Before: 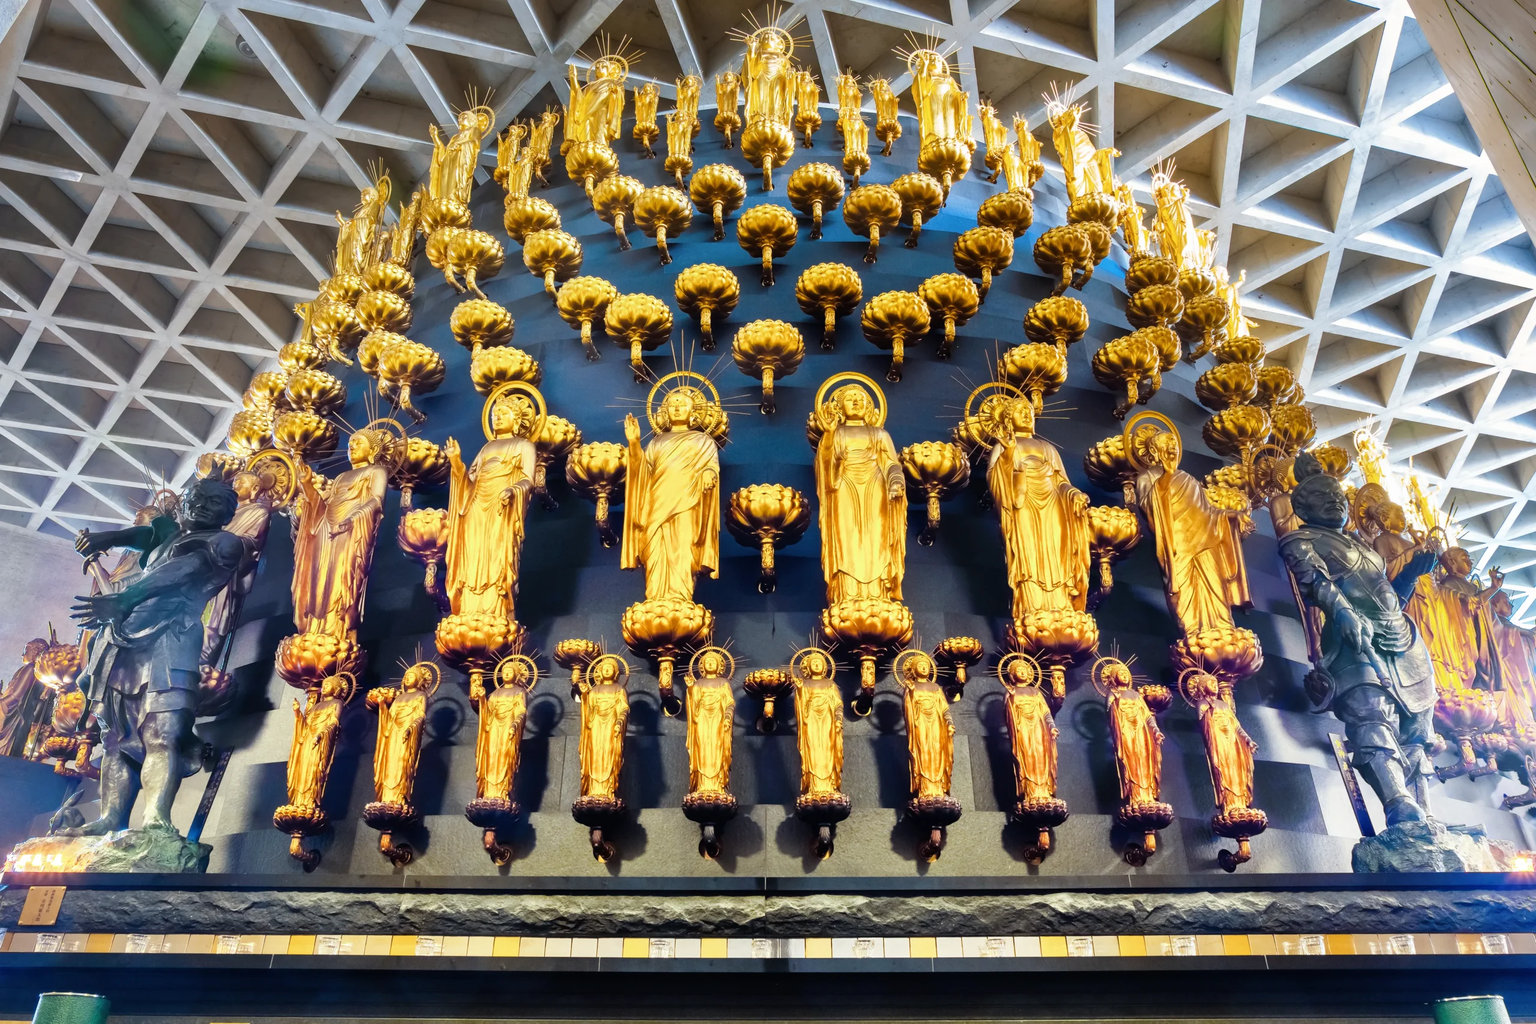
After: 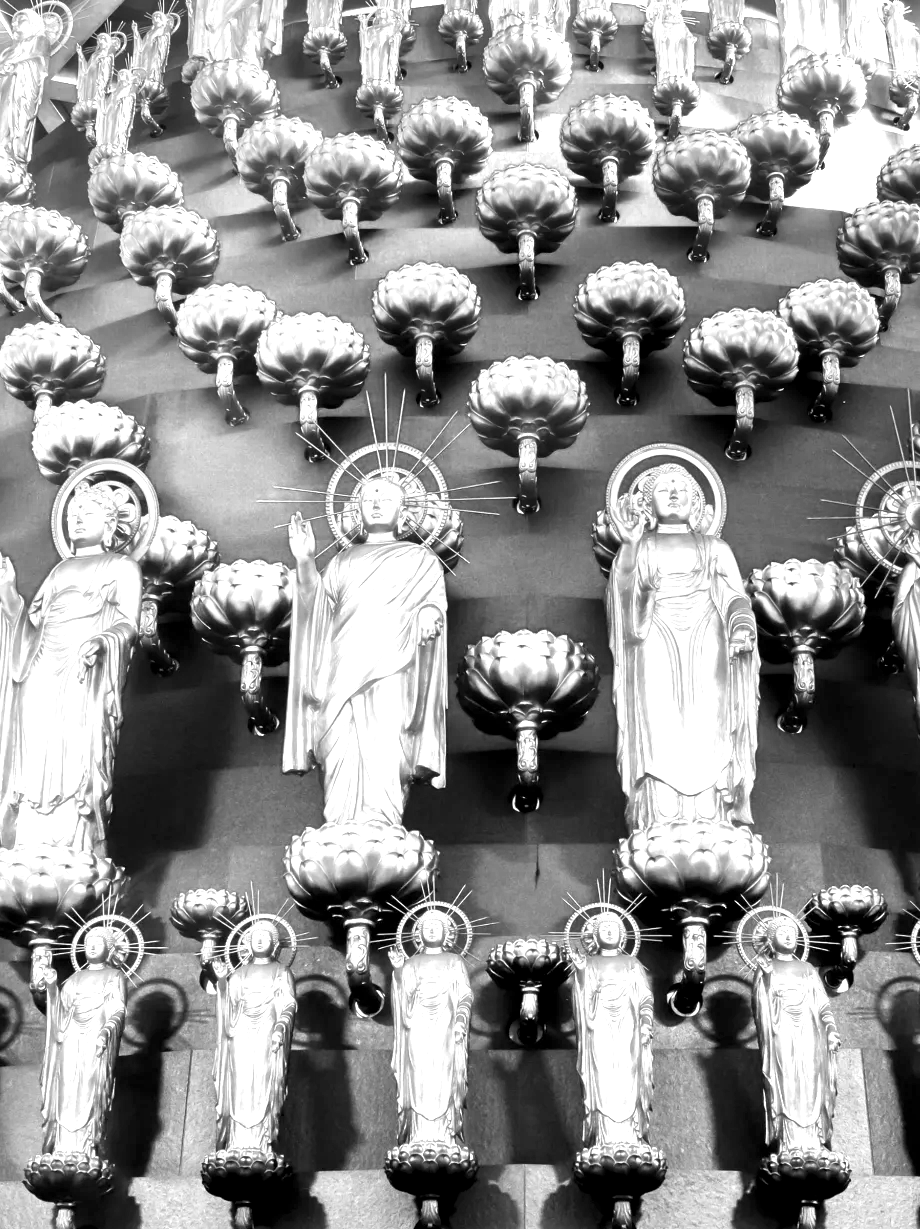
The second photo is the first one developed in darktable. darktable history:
exposure: black level correction 0, exposure 0.947 EV, compensate highlight preservation false
levels: levels [0.062, 0.494, 0.925]
color zones: curves: ch0 [(0, 0.613) (0.01, 0.613) (0.245, 0.448) (0.498, 0.529) (0.642, 0.665) (0.879, 0.777) (0.99, 0.613)]; ch1 [(0, 0) (0.143, 0) (0.286, 0) (0.429, 0) (0.571, 0) (0.714, 0) (0.857, 0)]
color correction: highlights a* -7.29, highlights b* 0.894, shadows a* -3.28, saturation 1.38
crop and rotate: left 29.402%, top 10.364%, right 34.645%, bottom 17.544%
